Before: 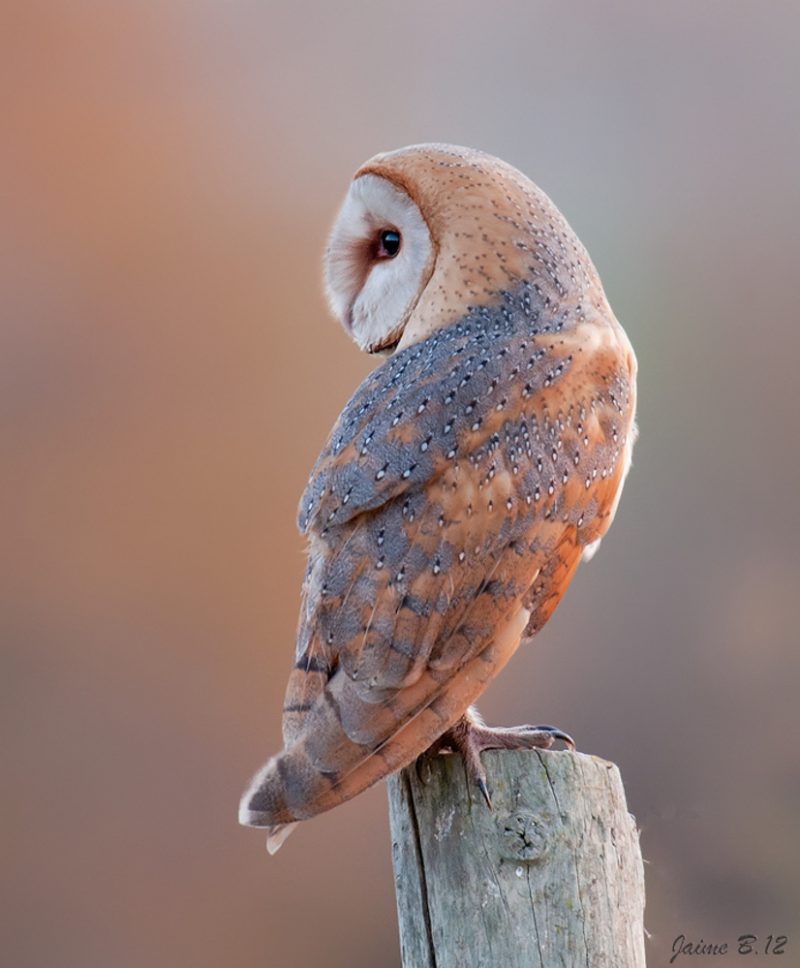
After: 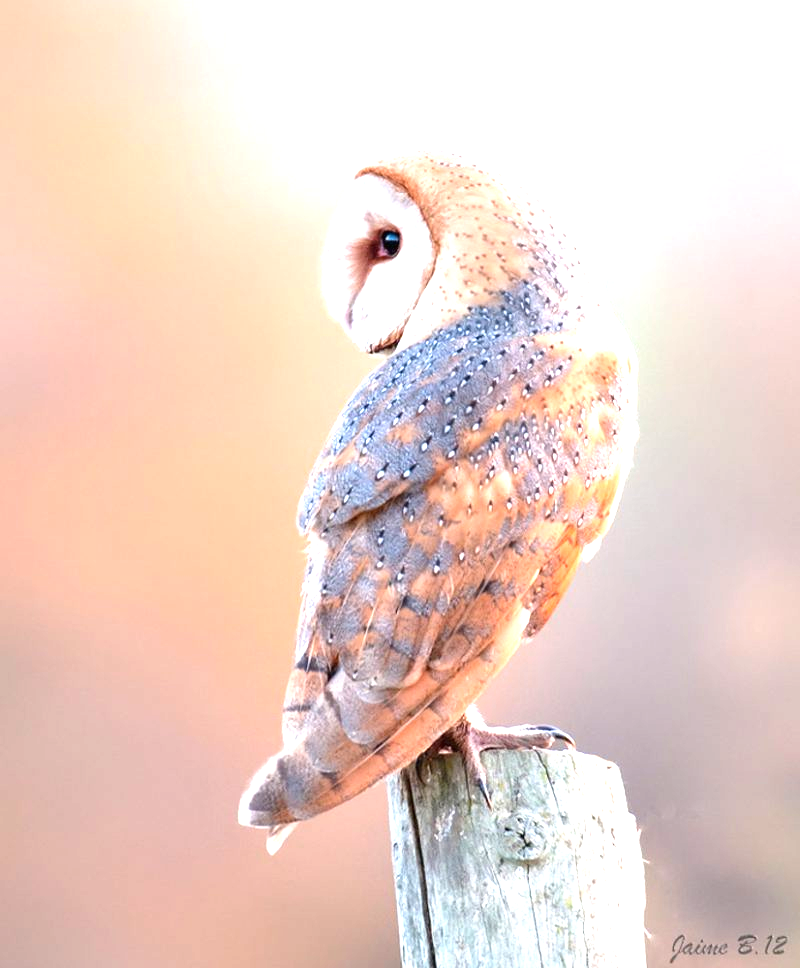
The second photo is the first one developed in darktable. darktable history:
exposure: black level correction 0, exposure 1.696 EV, compensate exposure bias true, compensate highlight preservation false
